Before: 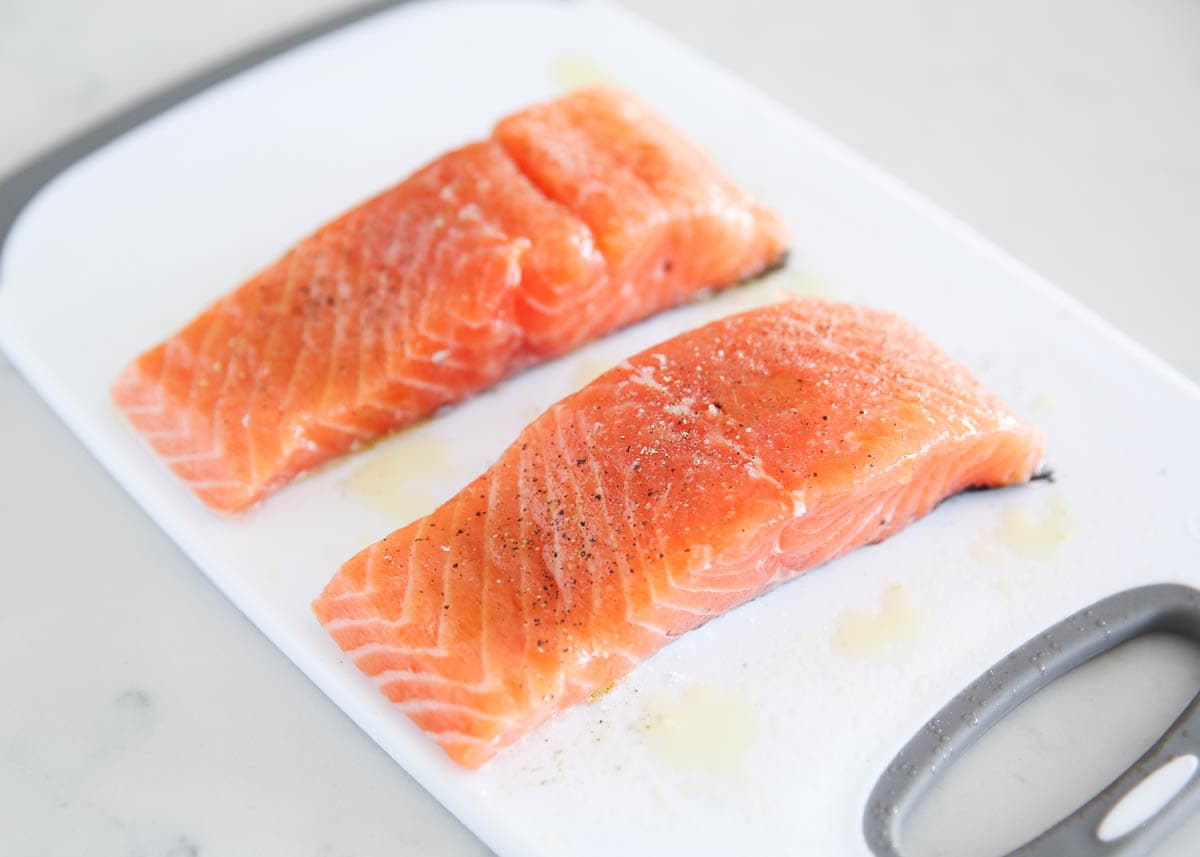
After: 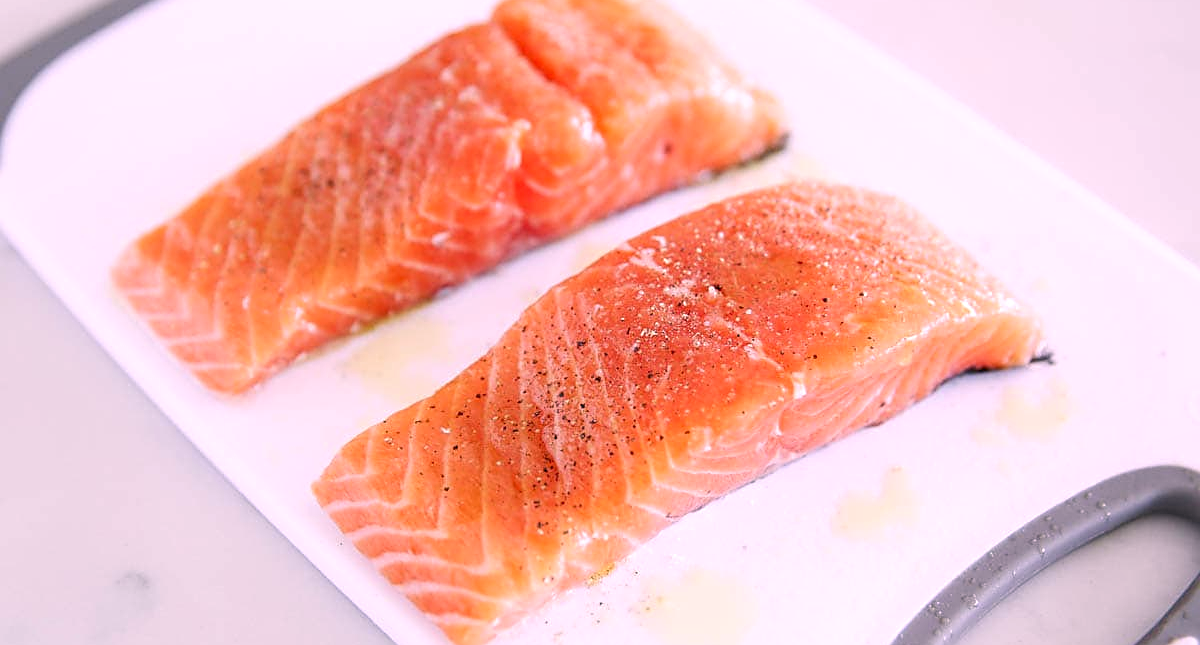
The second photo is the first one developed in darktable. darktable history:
crop: top 13.854%, bottom 10.795%
sharpen: on, module defaults
color correction: highlights a* 17.81, highlights b* 19.15
local contrast: detail 110%
color calibration: illuminant custom, x 0.389, y 0.387, temperature 3821.72 K
exposure: black level correction 0.008, exposure 0.098 EV, compensate exposure bias true, compensate highlight preservation false
